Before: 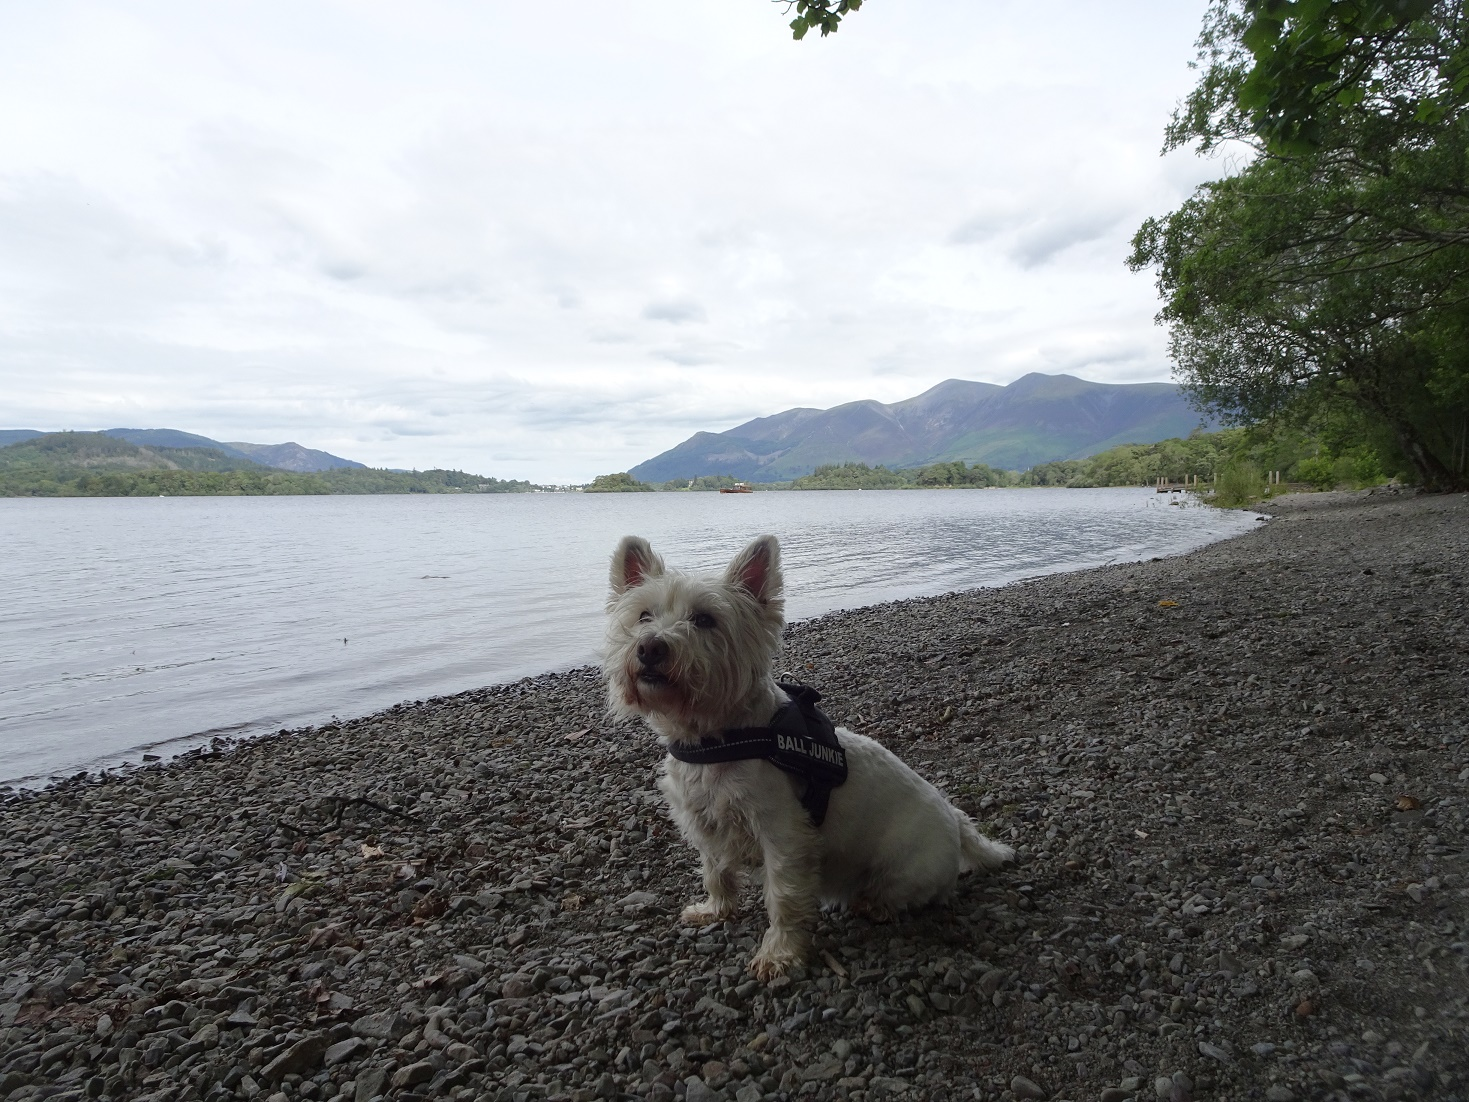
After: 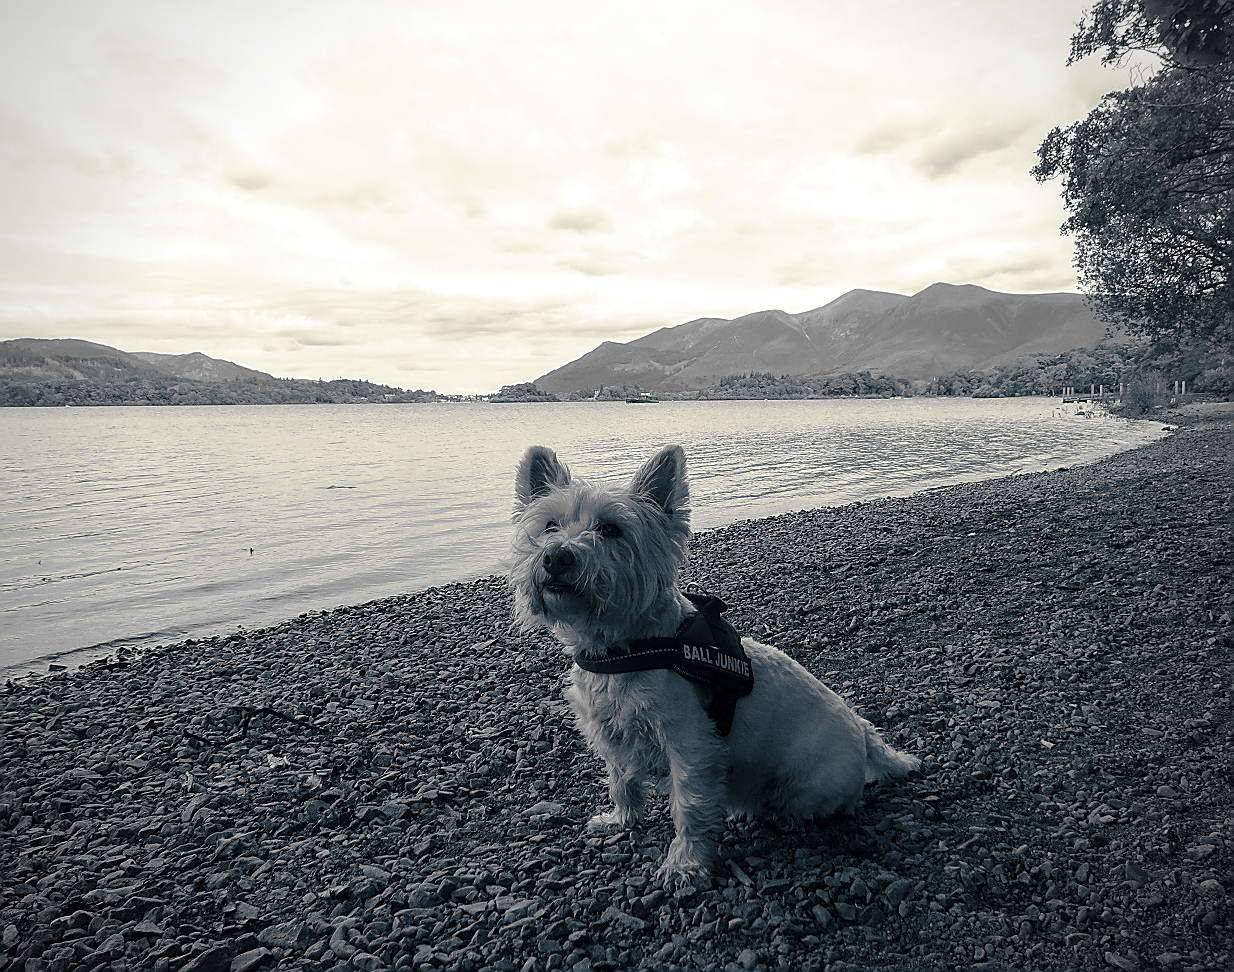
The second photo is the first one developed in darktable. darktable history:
crop: left 6.446%, top 8.188%, right 9.538%, bottom 3.548%
local contrast: on, module defaults
split-toning: shadows › hue 216°, shadows › saturation 1, highlights › hue 57.6°, balance -33.4
monochrome: on, module defaults
sharpen: radius 1.4, amount 1.25, threshold 0.7
white balance: red 1.045, blue 0.932
vignetting: fall-off radius 60.65%
